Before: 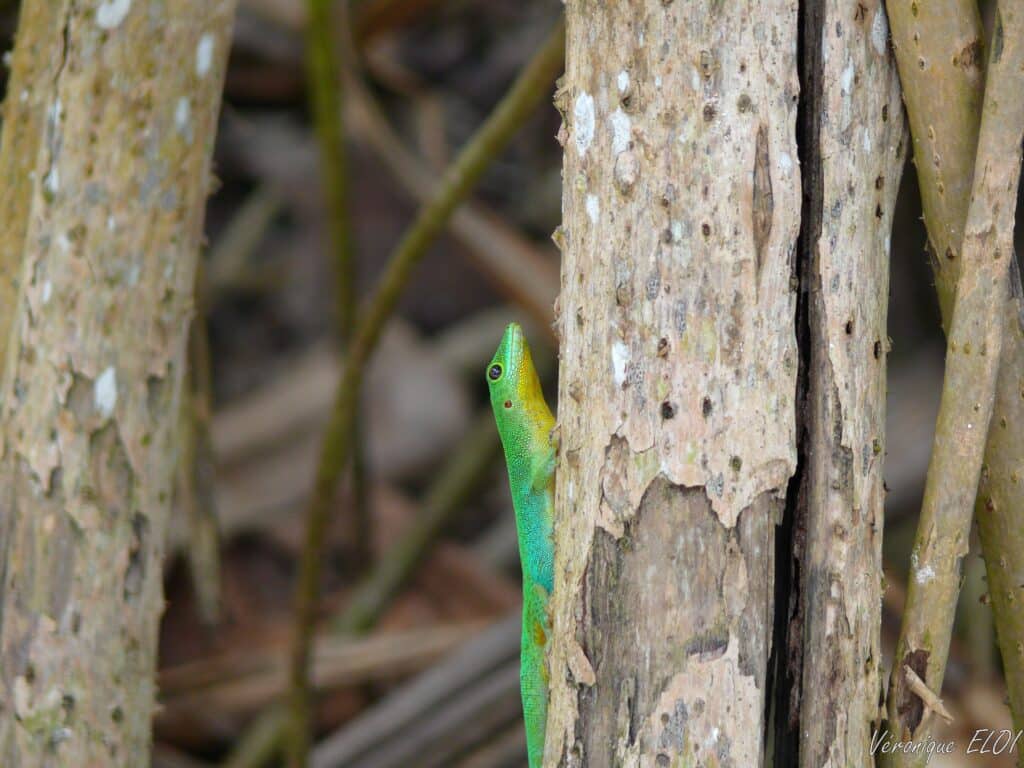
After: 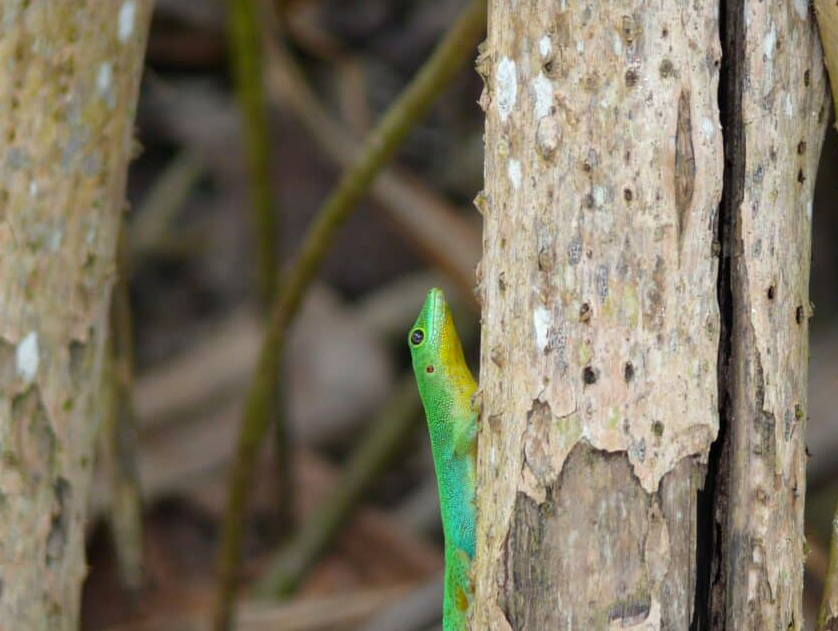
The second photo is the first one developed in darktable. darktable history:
crop and rotate: left 7.631%, top 4.608%, right 10.524%, bottom 13.183%
color correction: highlights b* 3.04
